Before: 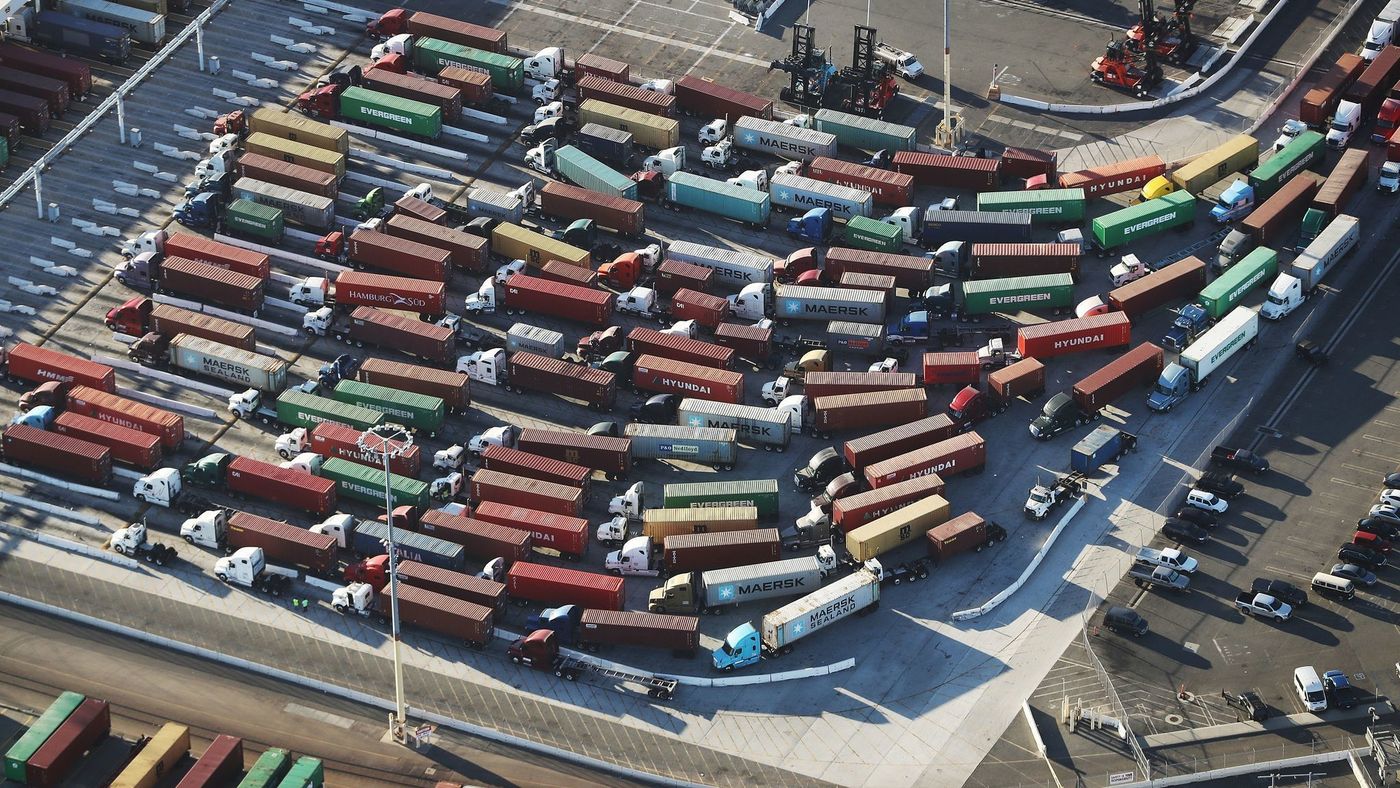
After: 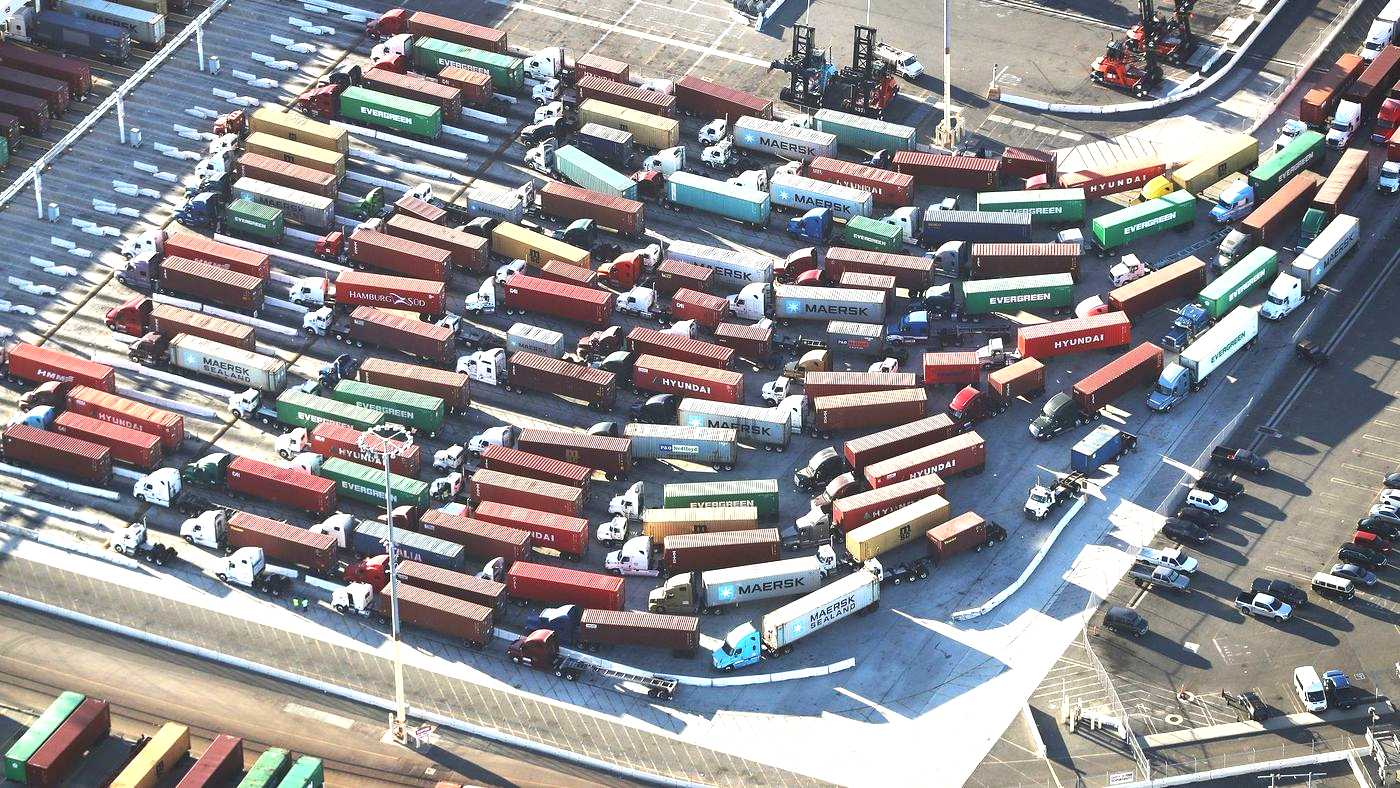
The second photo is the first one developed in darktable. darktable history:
tone equalizer: on, module defaults
exposure: exposure 1.25 EV, compensate exposure bias true, compensate highlight preservation false
